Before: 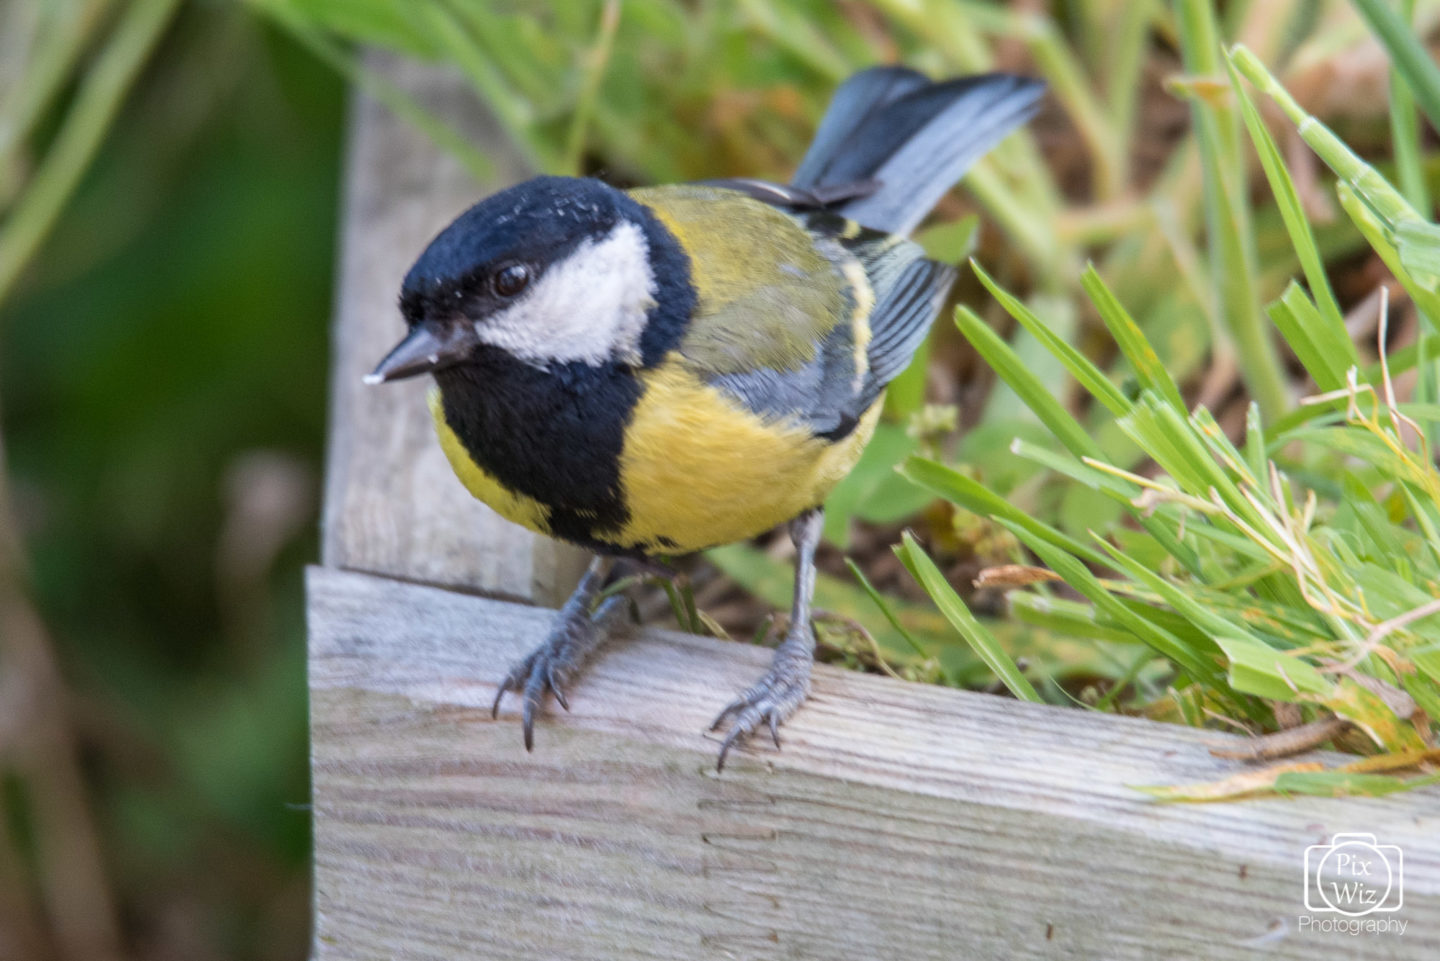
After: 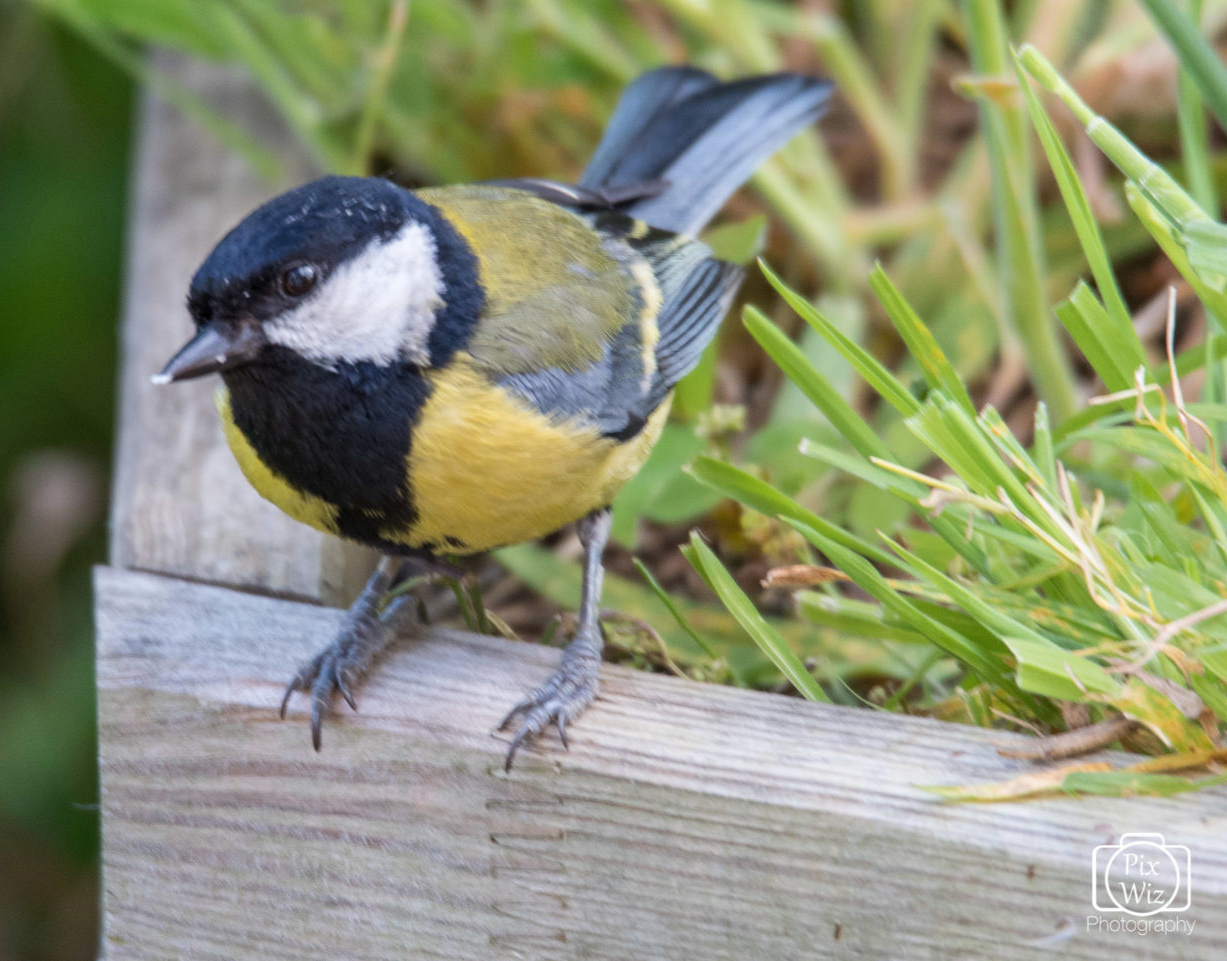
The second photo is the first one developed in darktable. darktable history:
contrast brightness saturation: saturation -0.03
crop and rotate: left 14.781%
